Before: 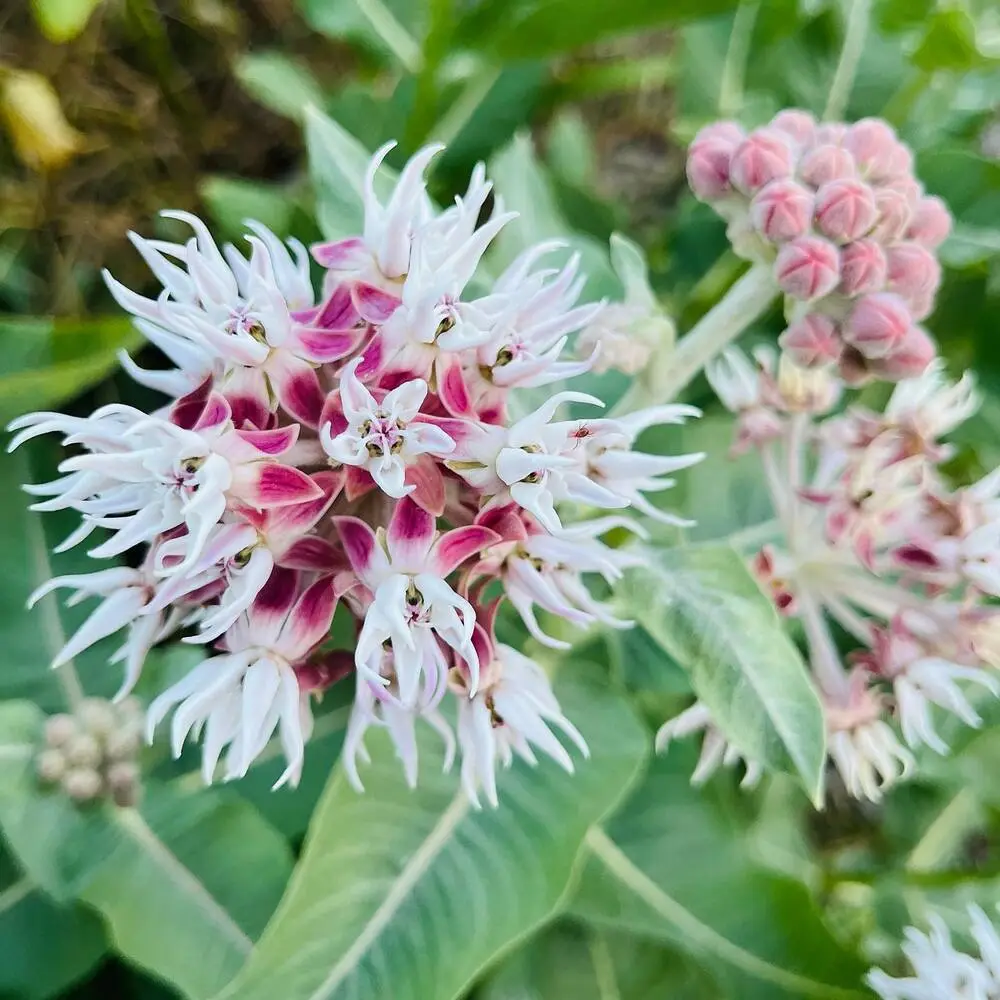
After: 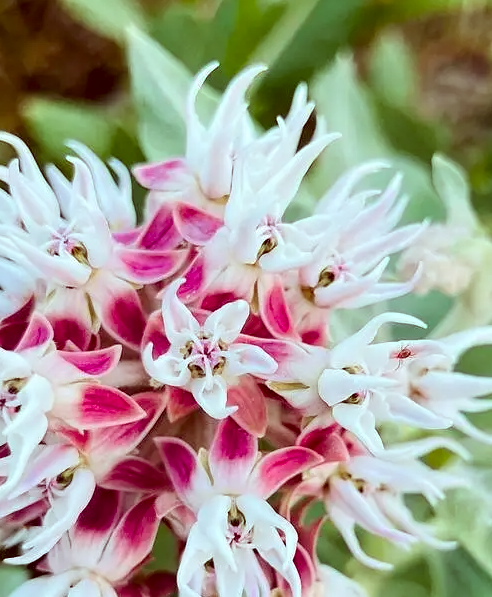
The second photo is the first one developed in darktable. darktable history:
crop: left 17.84%, top 7.921%, right 32.906%, bottom 32.325%
color correction: highlights a* -6.97, highlights b* -0.207, shadows a* 20.84, shadows b* 11.48
exposure: black level correction 0.002, exposure 0.146 EV, compensate highlight preservation false
contrast equalizer: octaves 7, y [[0.5 ×4, 0.524, 0.59], [0.5 ×6], [0.5 ×6], [0, 0, 0, 0.01, 0.045, 0.012], [0, 0, 0, 0.044, 0.195, 0.131]], mix 0.189
